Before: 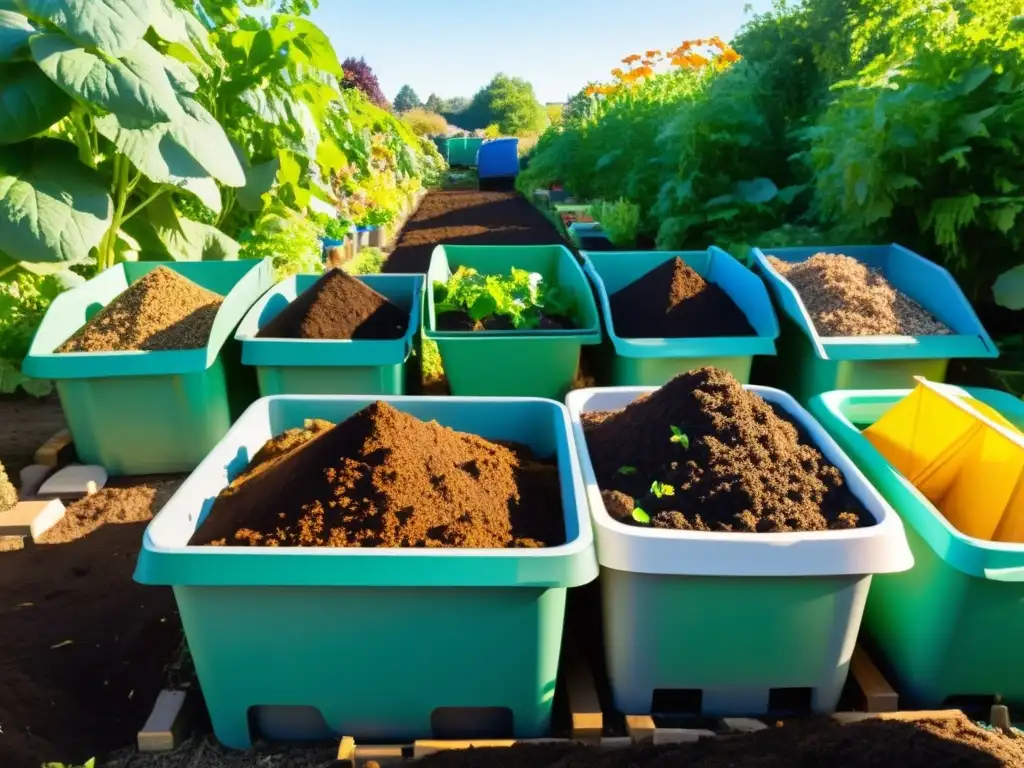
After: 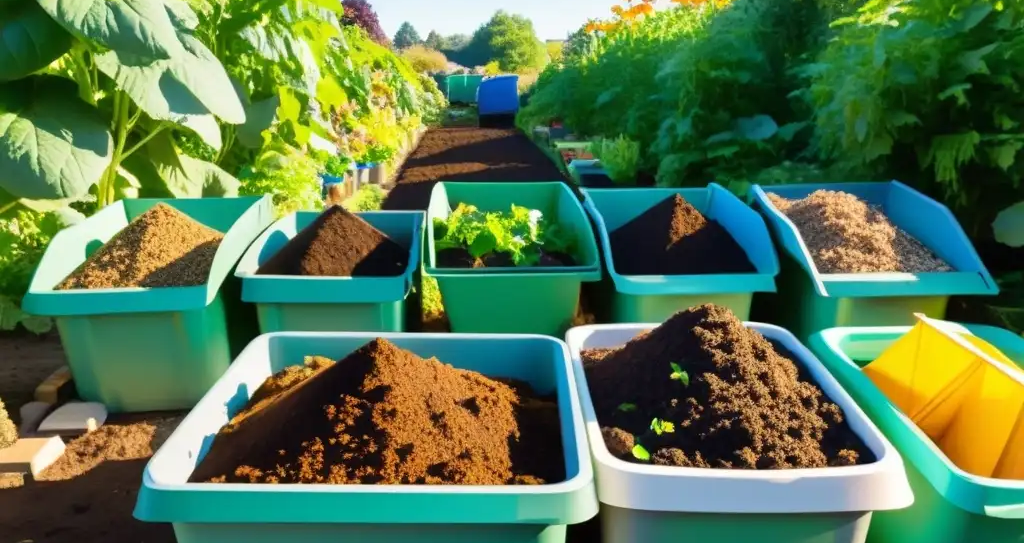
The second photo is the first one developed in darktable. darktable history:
crop and rotate: top 8.29%, bottom 20.924%
